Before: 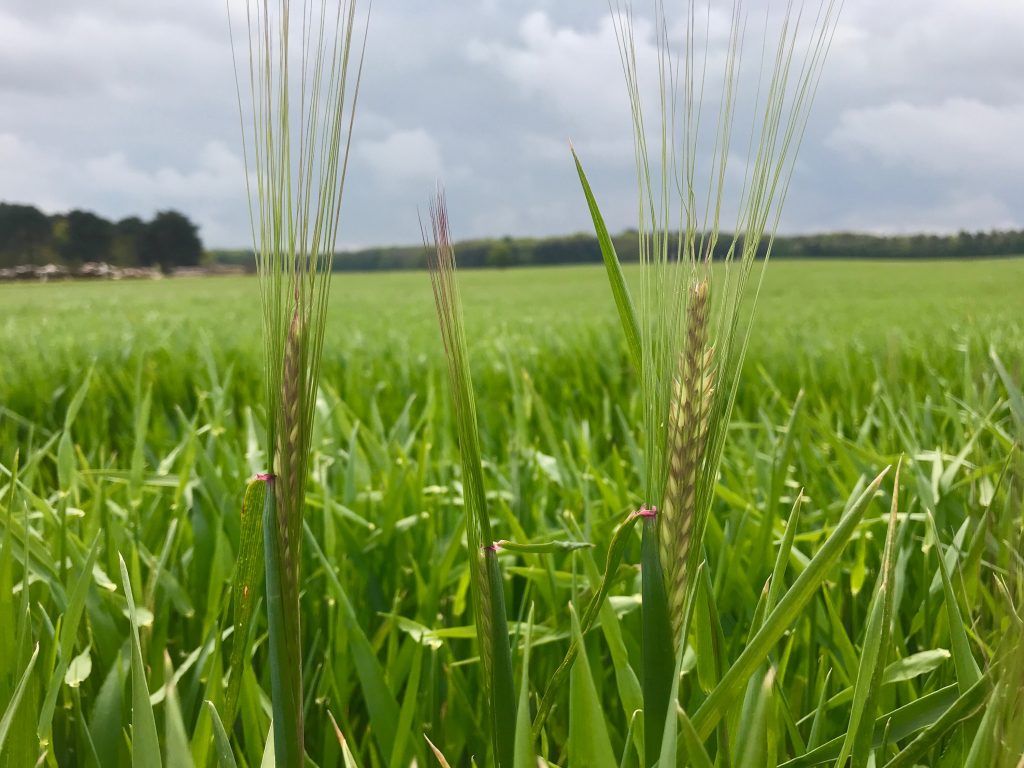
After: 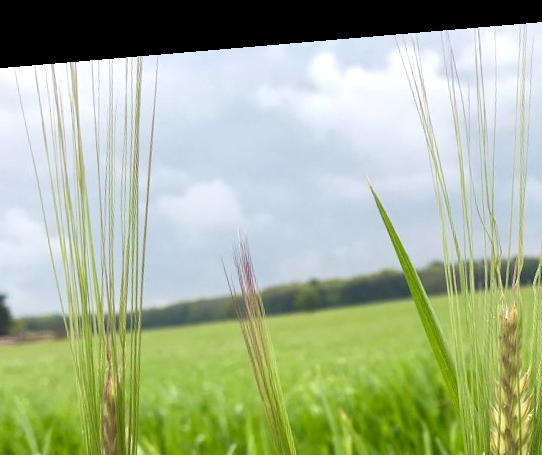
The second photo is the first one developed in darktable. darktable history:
crop: left 19.556%, right 30.401%, bottom 46.458%
rotate and perspective: rotation -4.86°, automatic cropping off
exposure: exposure 0.375 EV, compensate highlight preservation false
